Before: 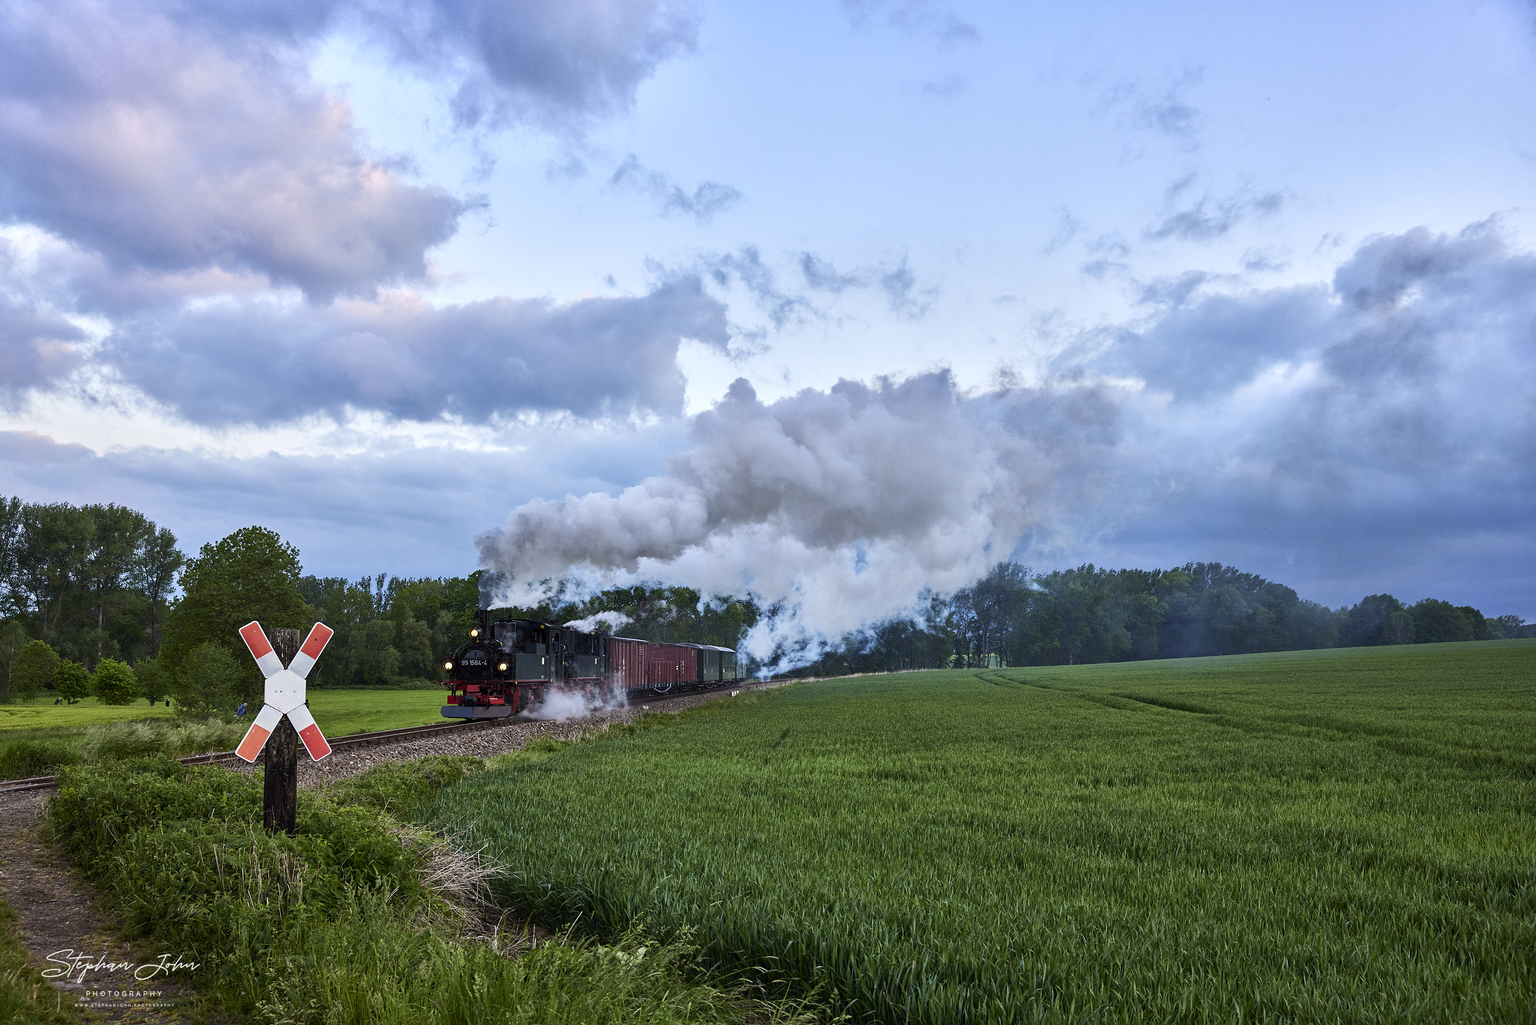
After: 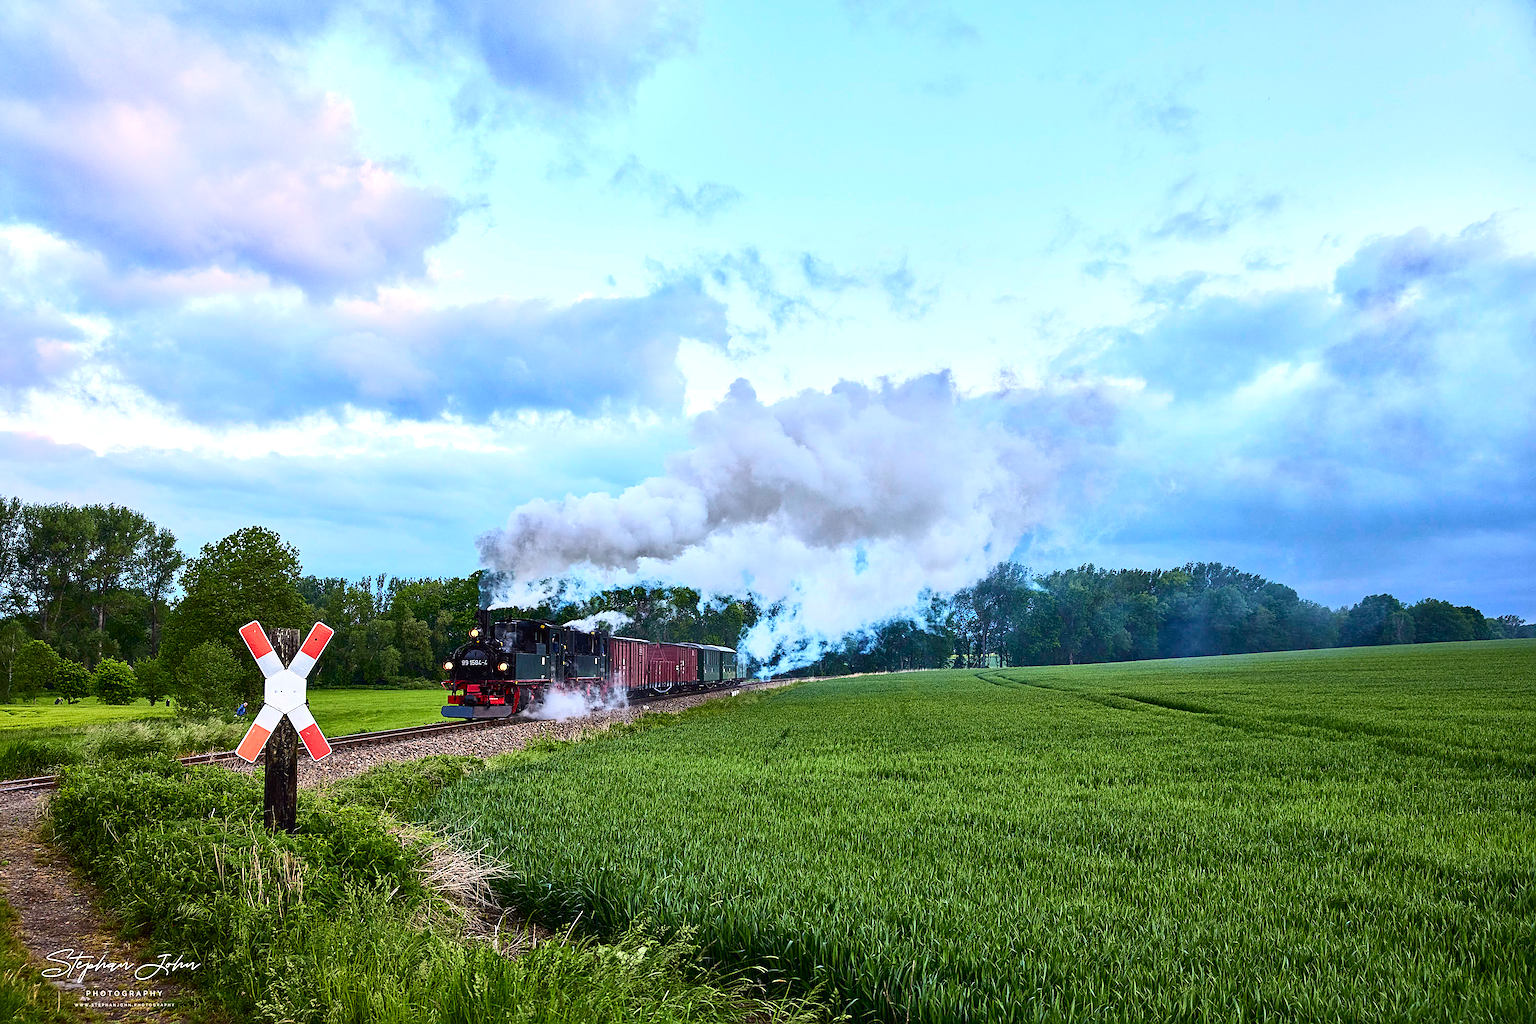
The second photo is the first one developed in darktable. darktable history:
exposure: black level correction 0, exposure 0.588 EV, compensate highlight preservation false
sharpen: amount 0.584
tone curve: curves: ch0 [(0, 0.011) (0.139, 0.106) (0.295, 0.271) (0.499, 0.523) (0.739, 0.782) (0.857, 0.879) (1, 0.967)]; ch1 [(0, 0) (0.272, 0.249) (0.39, 0.379) (0.469, 0.456) (0.495, 0.497) (0.524, 0.53) (0.588, 0.62) (0.725, 0.779) (1, 1)]; ch2 [(0, 0) (0.125, 0.089) (0.35, 0.317) (0.437, 0.42) (0.502, 0.499) (0.533, 0.553) (0.599, 0.638) (1, 1)], color space Lab, independent channels, preserve colors none
